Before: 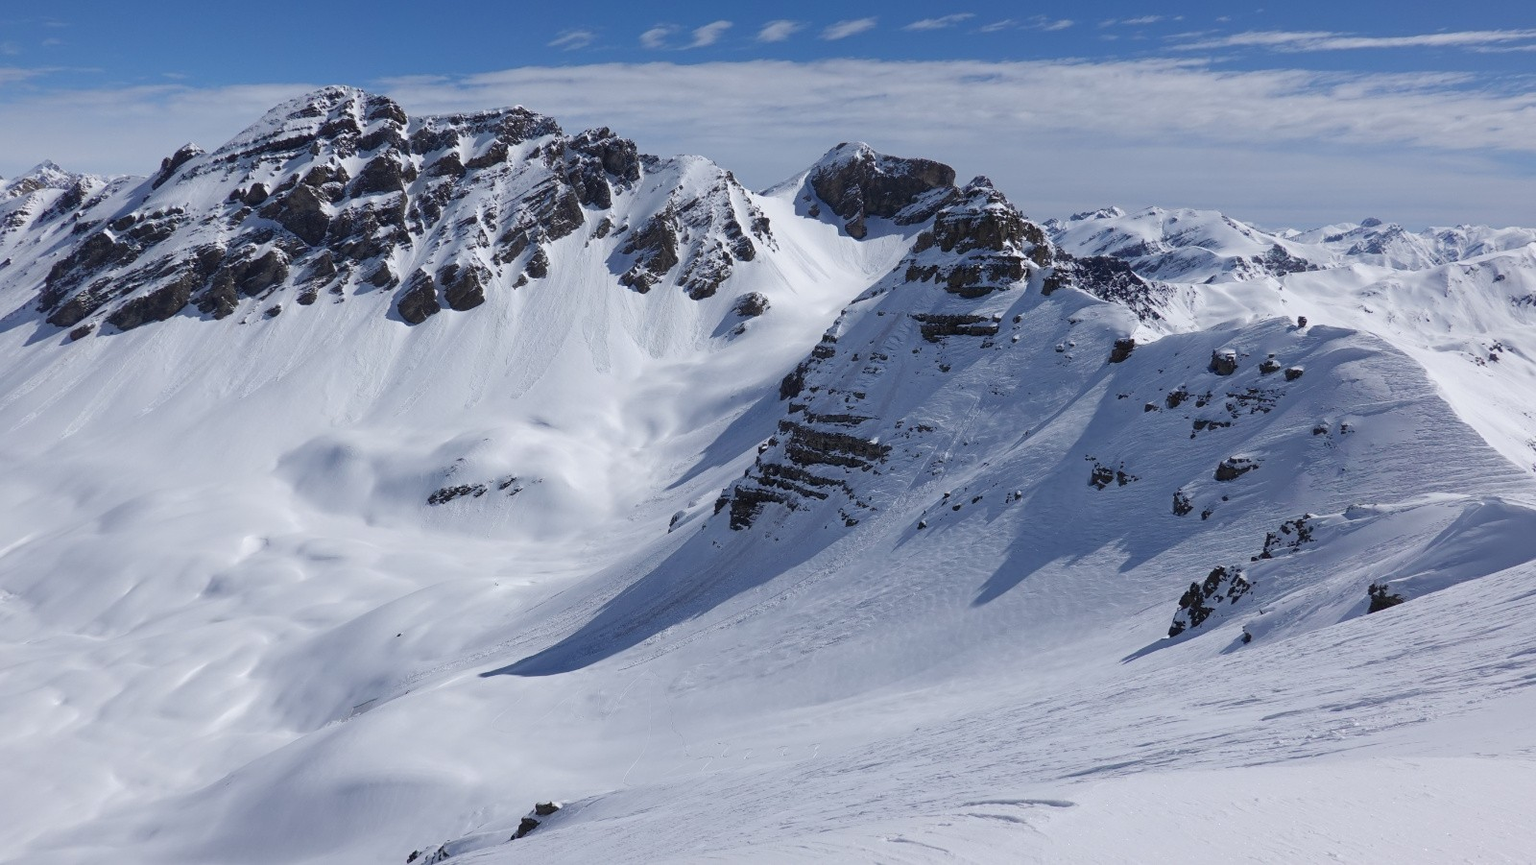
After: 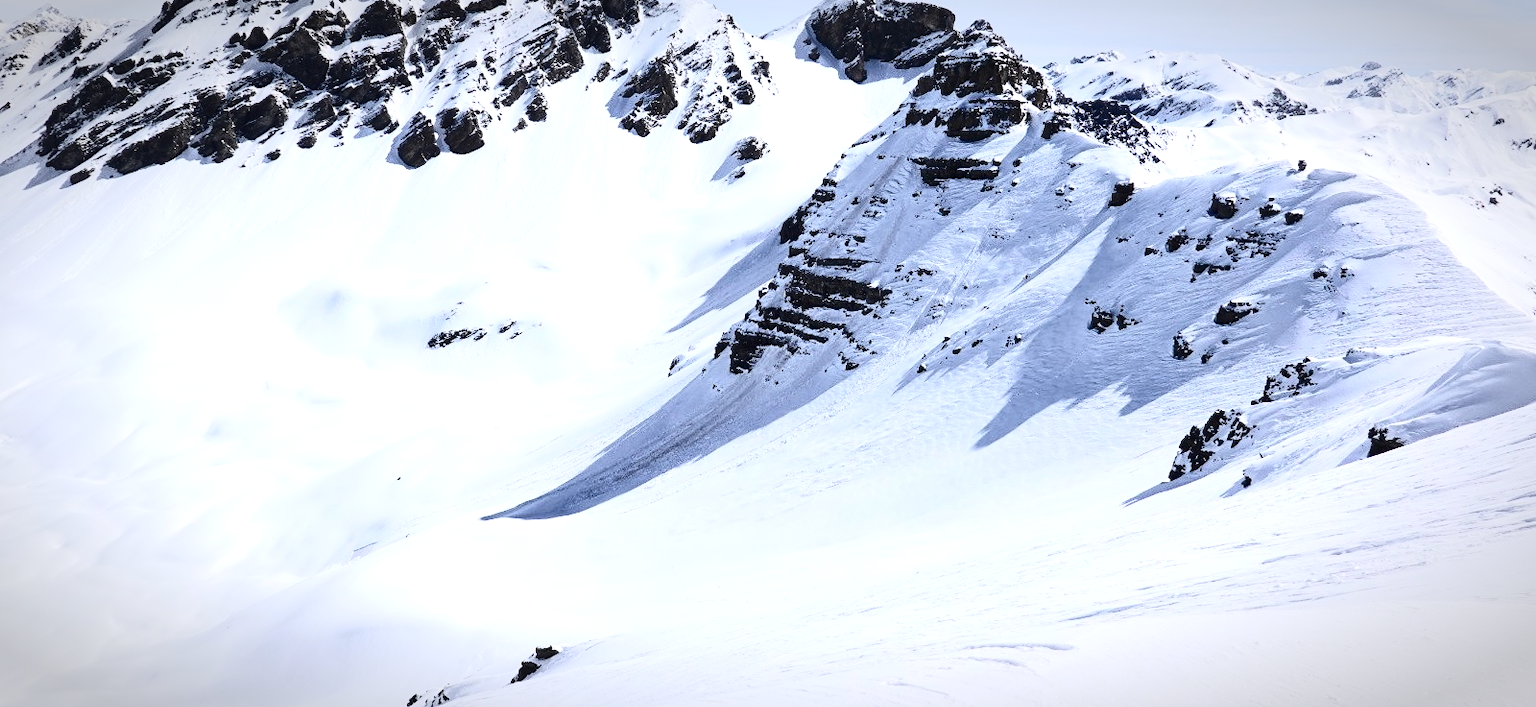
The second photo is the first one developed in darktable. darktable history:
crop and rotate: top 18.166%
exposure: black level correction 0, exposure 1.199 EV, compensate highlight preservation false
vignetting: automatic ratio true
contrast brightness saturation: contrast 0.498, saturation -0.091
